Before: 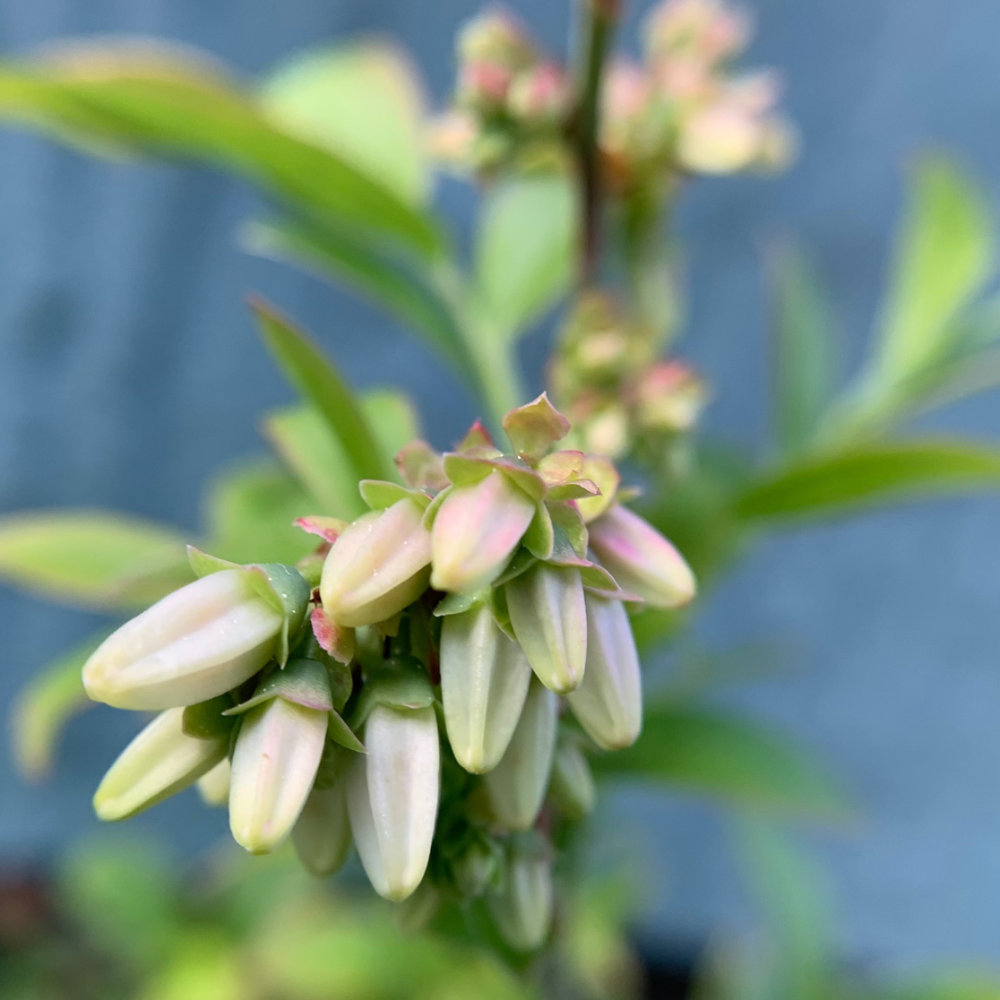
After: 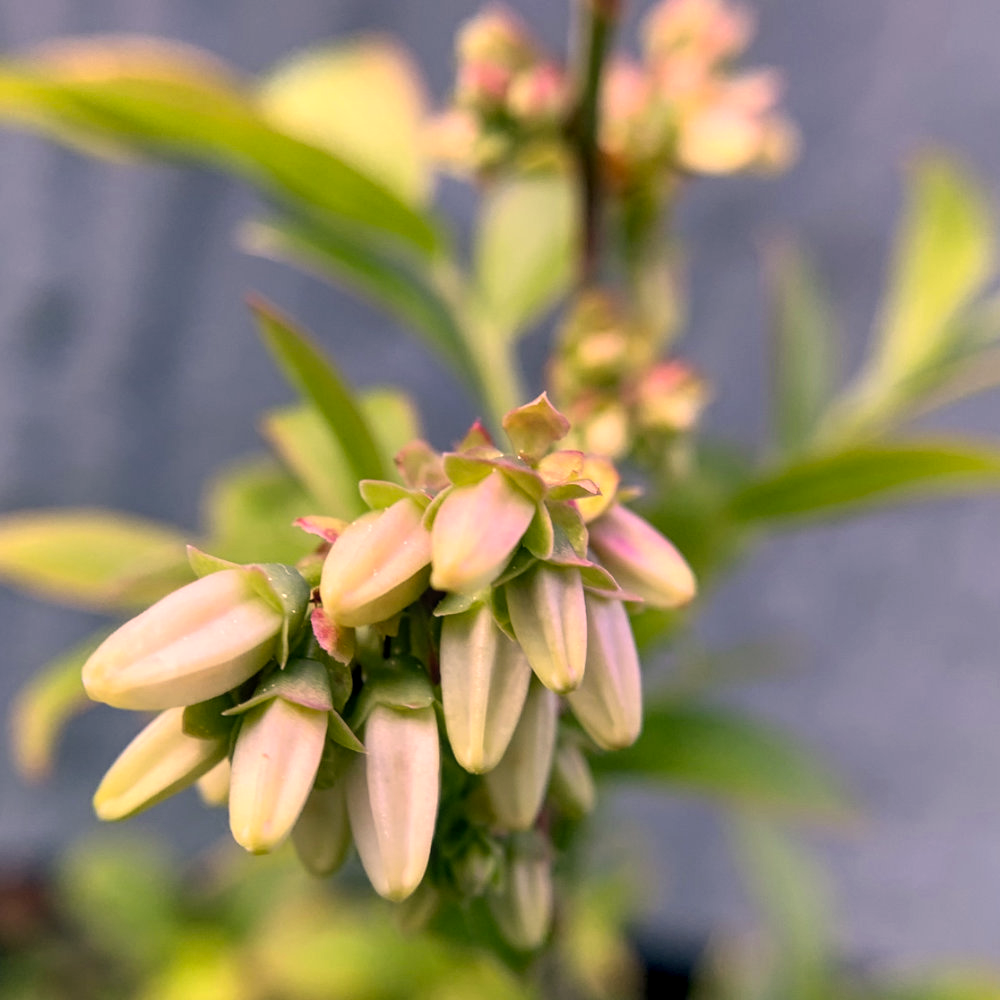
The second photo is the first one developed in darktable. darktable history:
color correction: highlights a* 21.16, highlights b* 19.61
local contrast: on, module defaults
